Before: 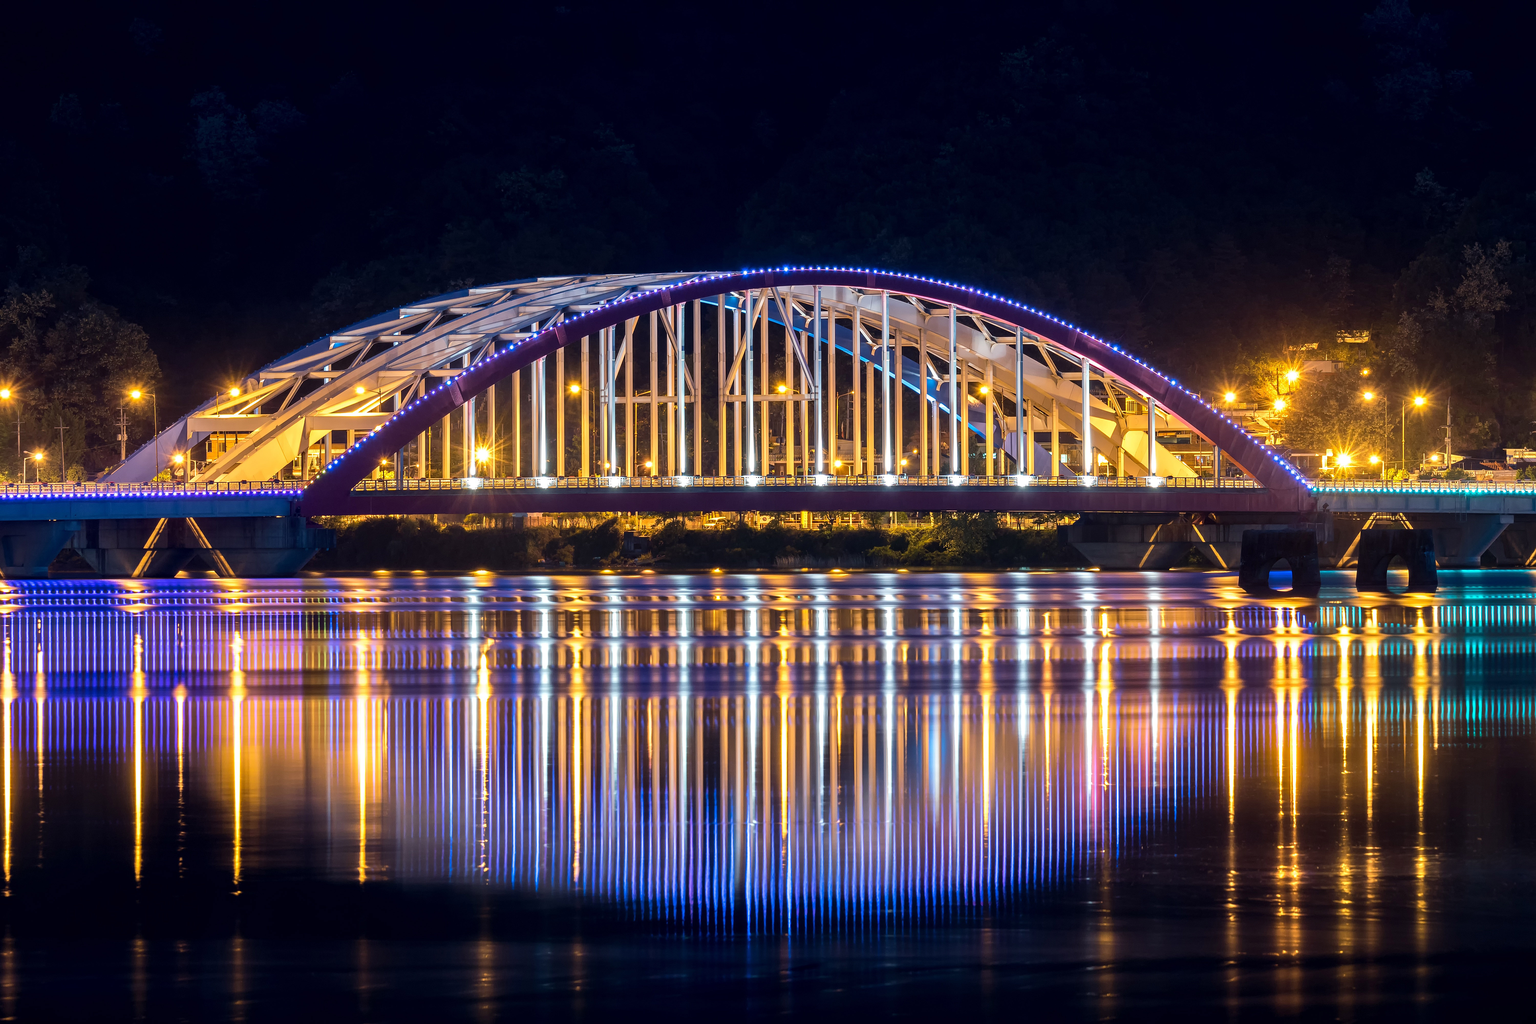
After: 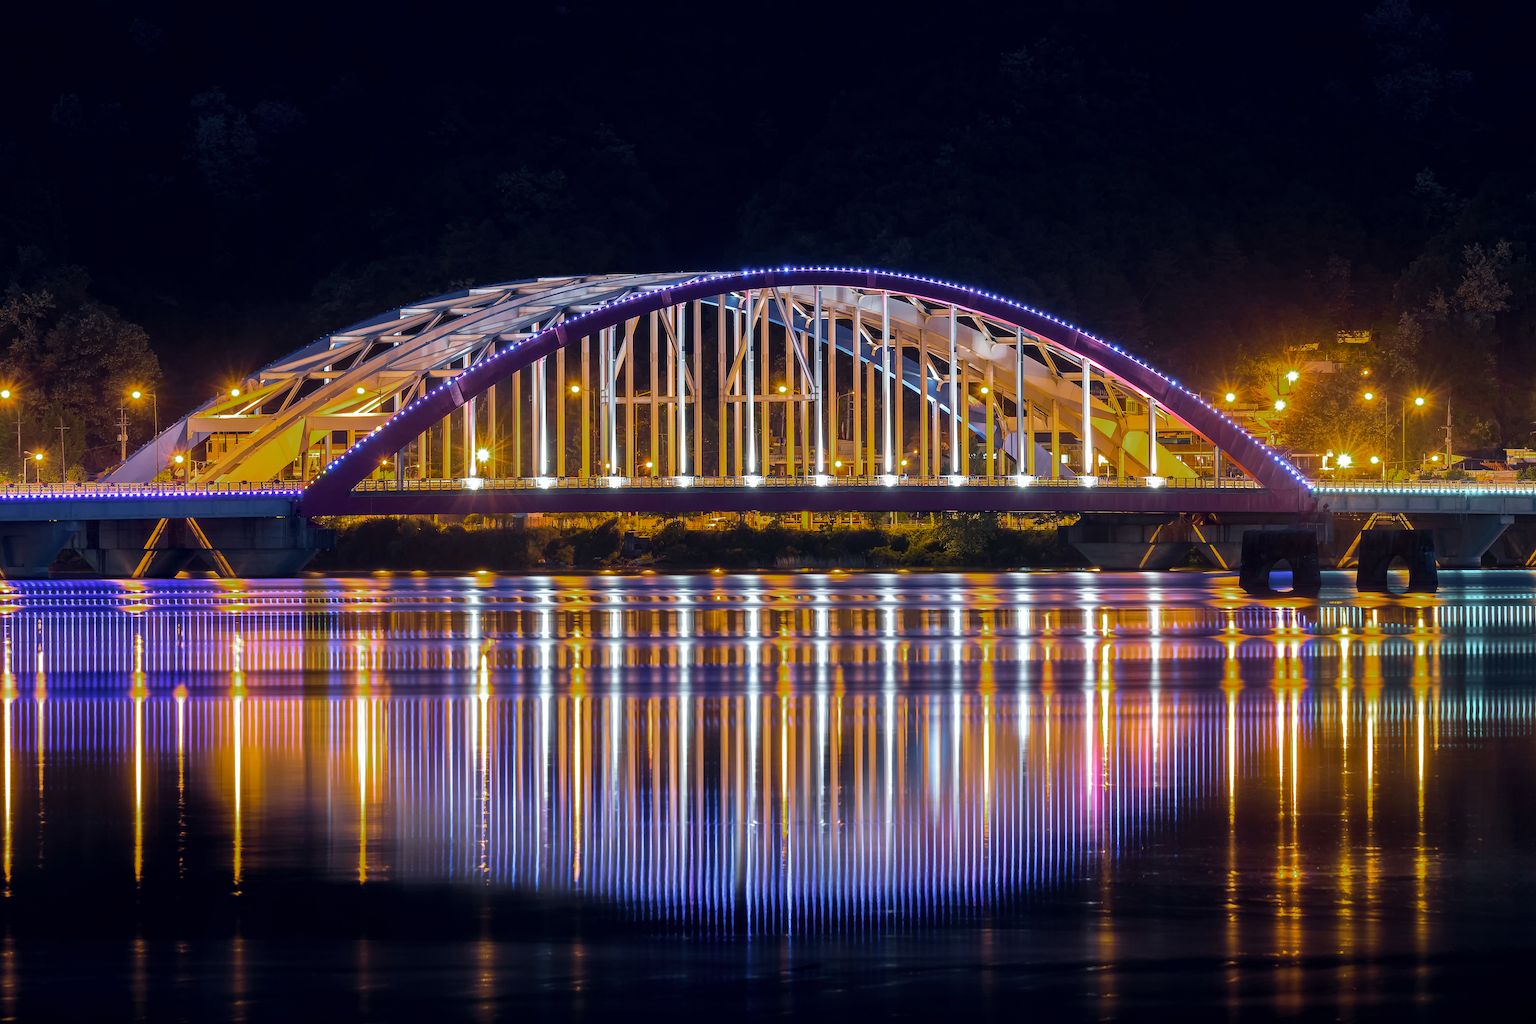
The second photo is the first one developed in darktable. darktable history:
white balance: red 0.986, blue 1.01
color zones: curves: ch0 [(0, 0.48) (0.209, 0.398) (0.305, 0.332) (0.429, 0.493) (0.571, 0.5) (0.714, 0.5) (0.857, 0.5) (1, 0.48)]; ch1 [(0, 0.633) (0.143, 0.586) (0.286, 0.489) (0.429, 0.448) (0.571, 0.31) (0.714, 0.335) (0.857, 0.492) (1, 0.633)]; ch2 [(0, 0.448) (0.143, 0.498) (0.286, 0.5) (0.429, 0.5) (0.571, 0.5) (0.714, 0.5) (0.857, 0.5) (1, 0.448)]
